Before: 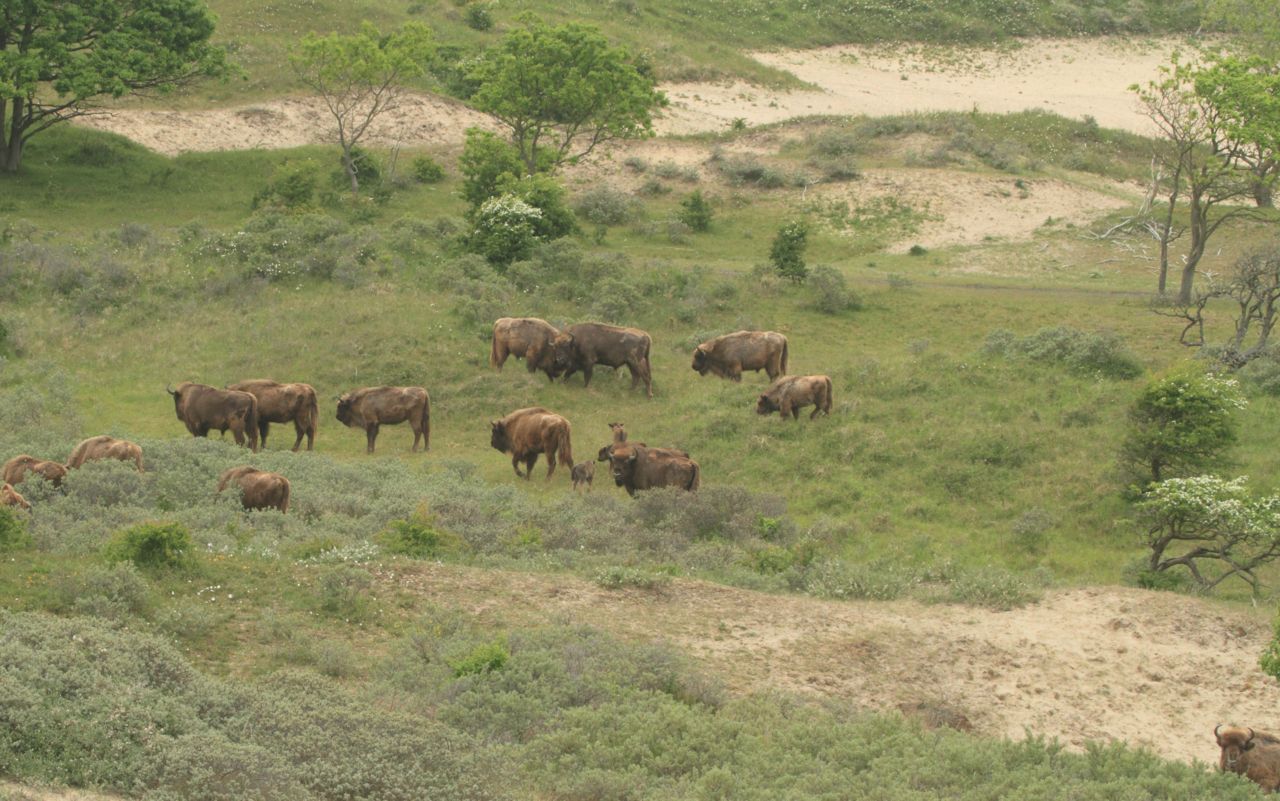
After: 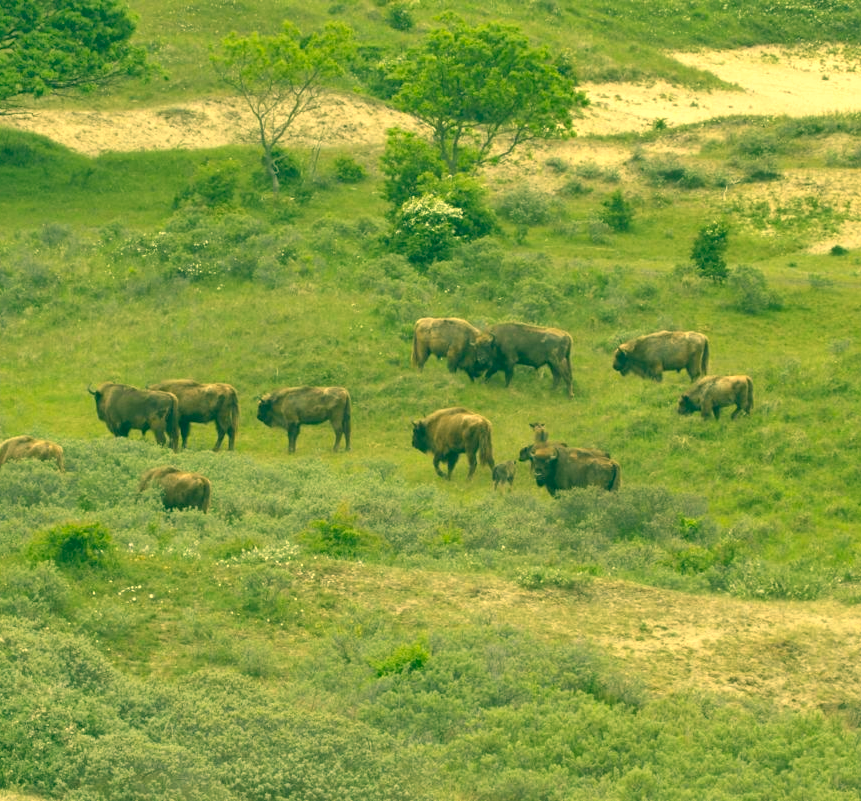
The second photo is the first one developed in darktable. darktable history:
exposure: black level correction 0.001, exposure 0.498 EV, compensate highlight preservation false
shadows and highlights: shadows 58.9, soften with gaussian
color correction: highlights a* 2.07, highlights b* 33.88, shadows a* -37.46, shadows b* -5.68
crop and rotate: left 6.247%, right 26.477%
